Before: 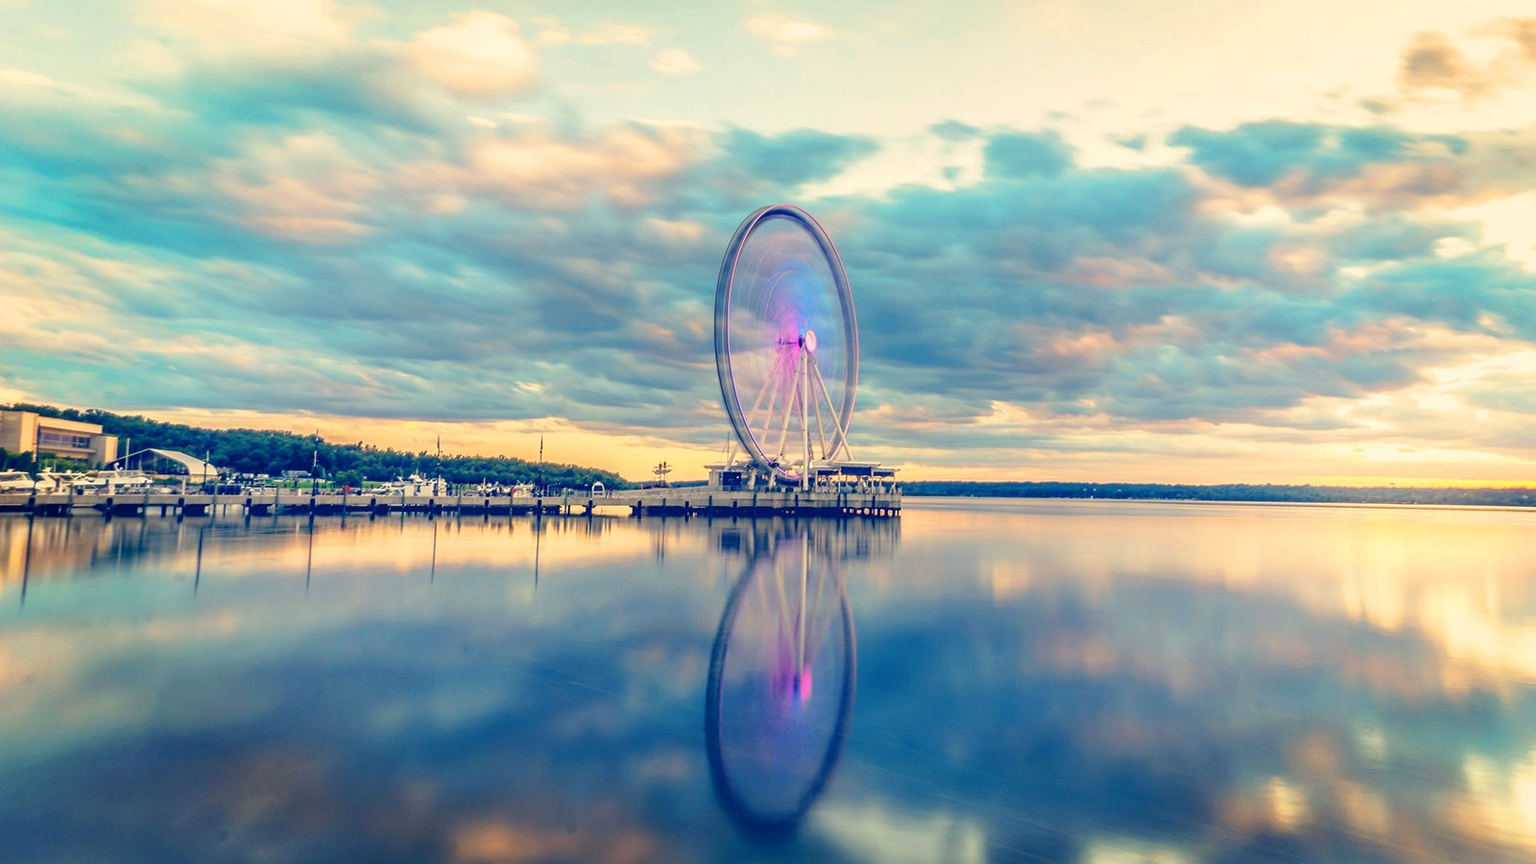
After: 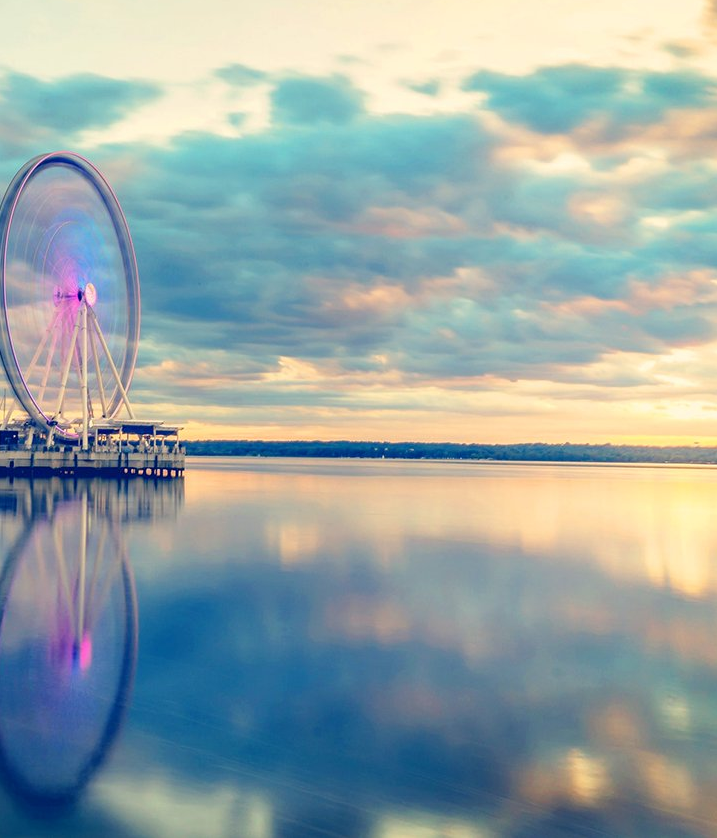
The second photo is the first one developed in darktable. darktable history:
crop: left 47.161%, top 6.87%, right 8.025%
